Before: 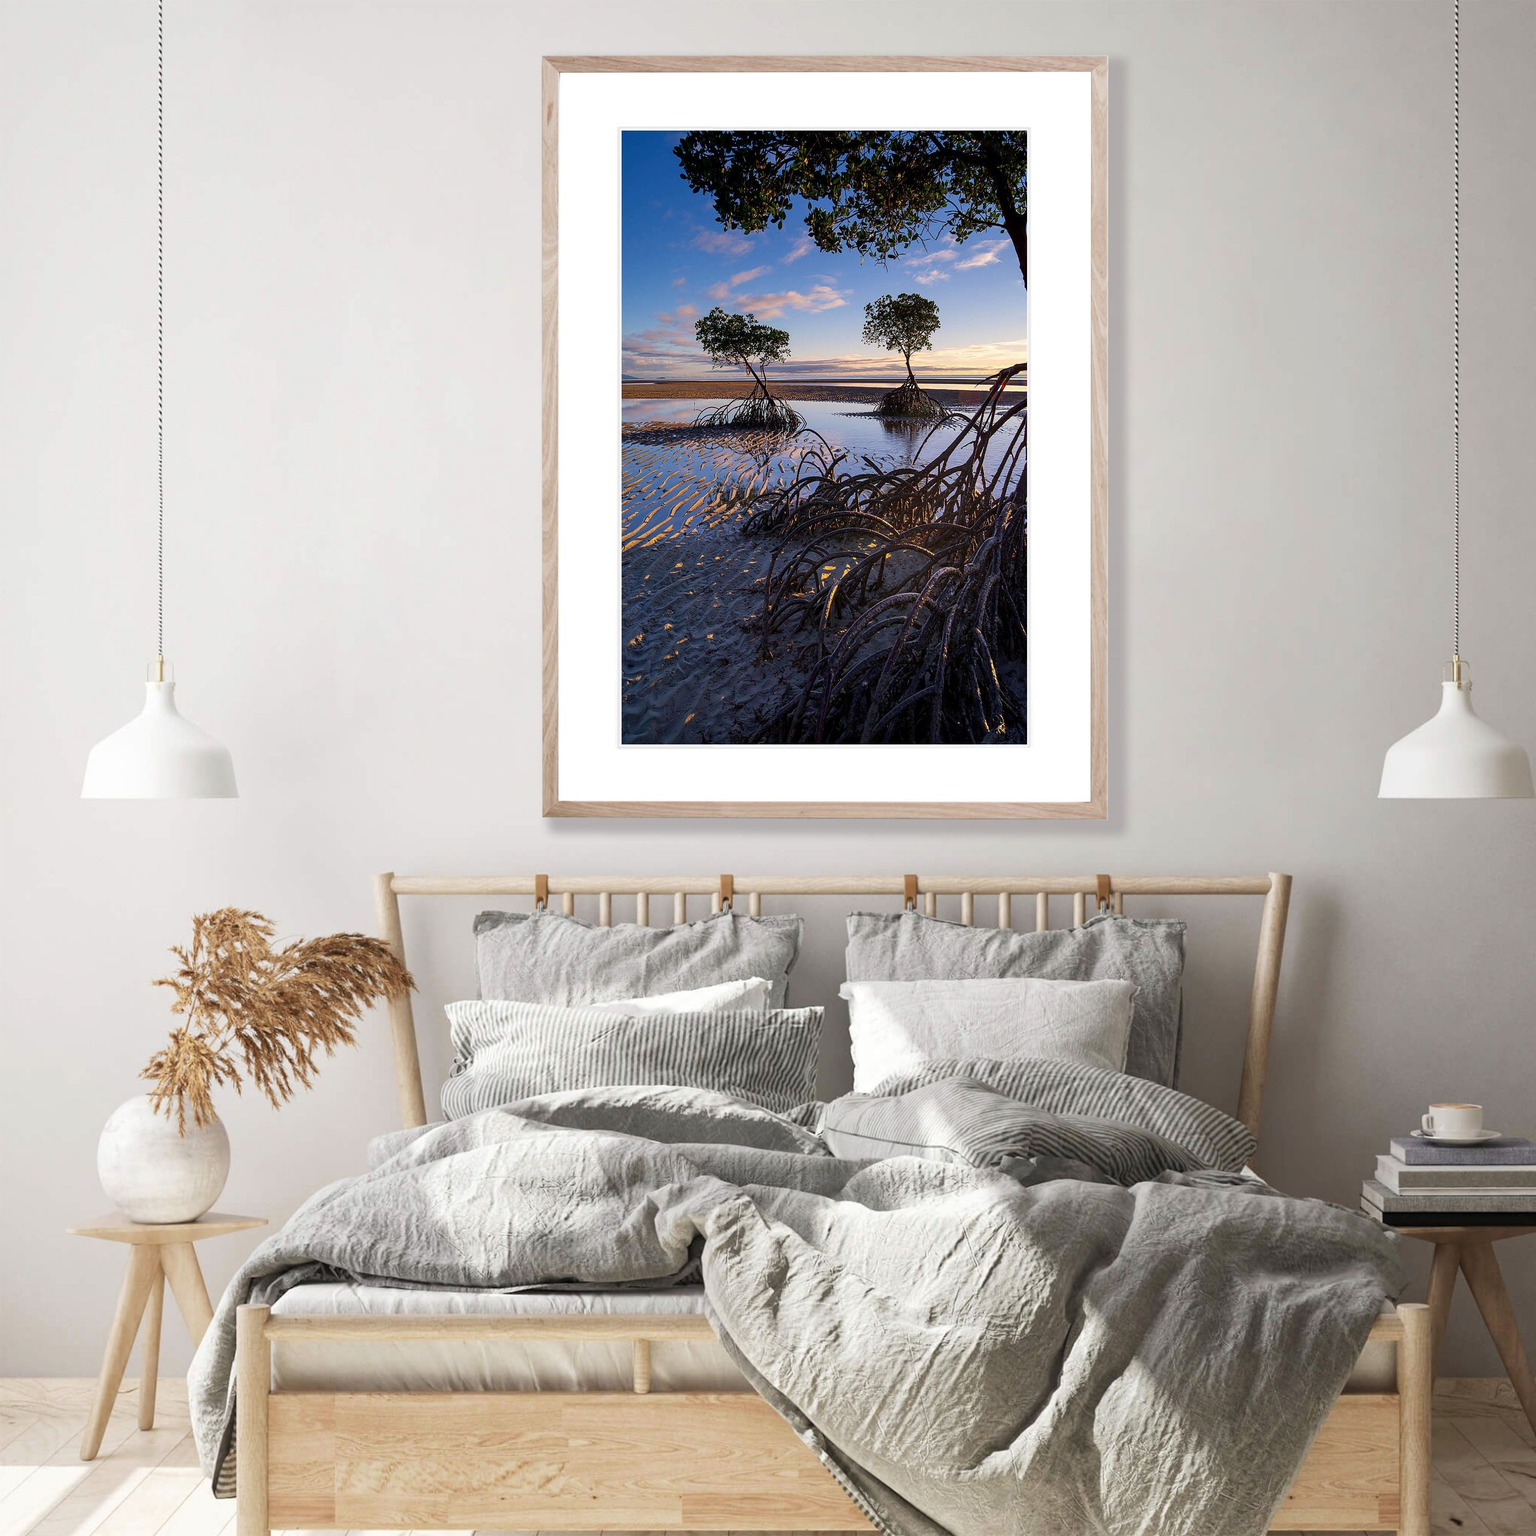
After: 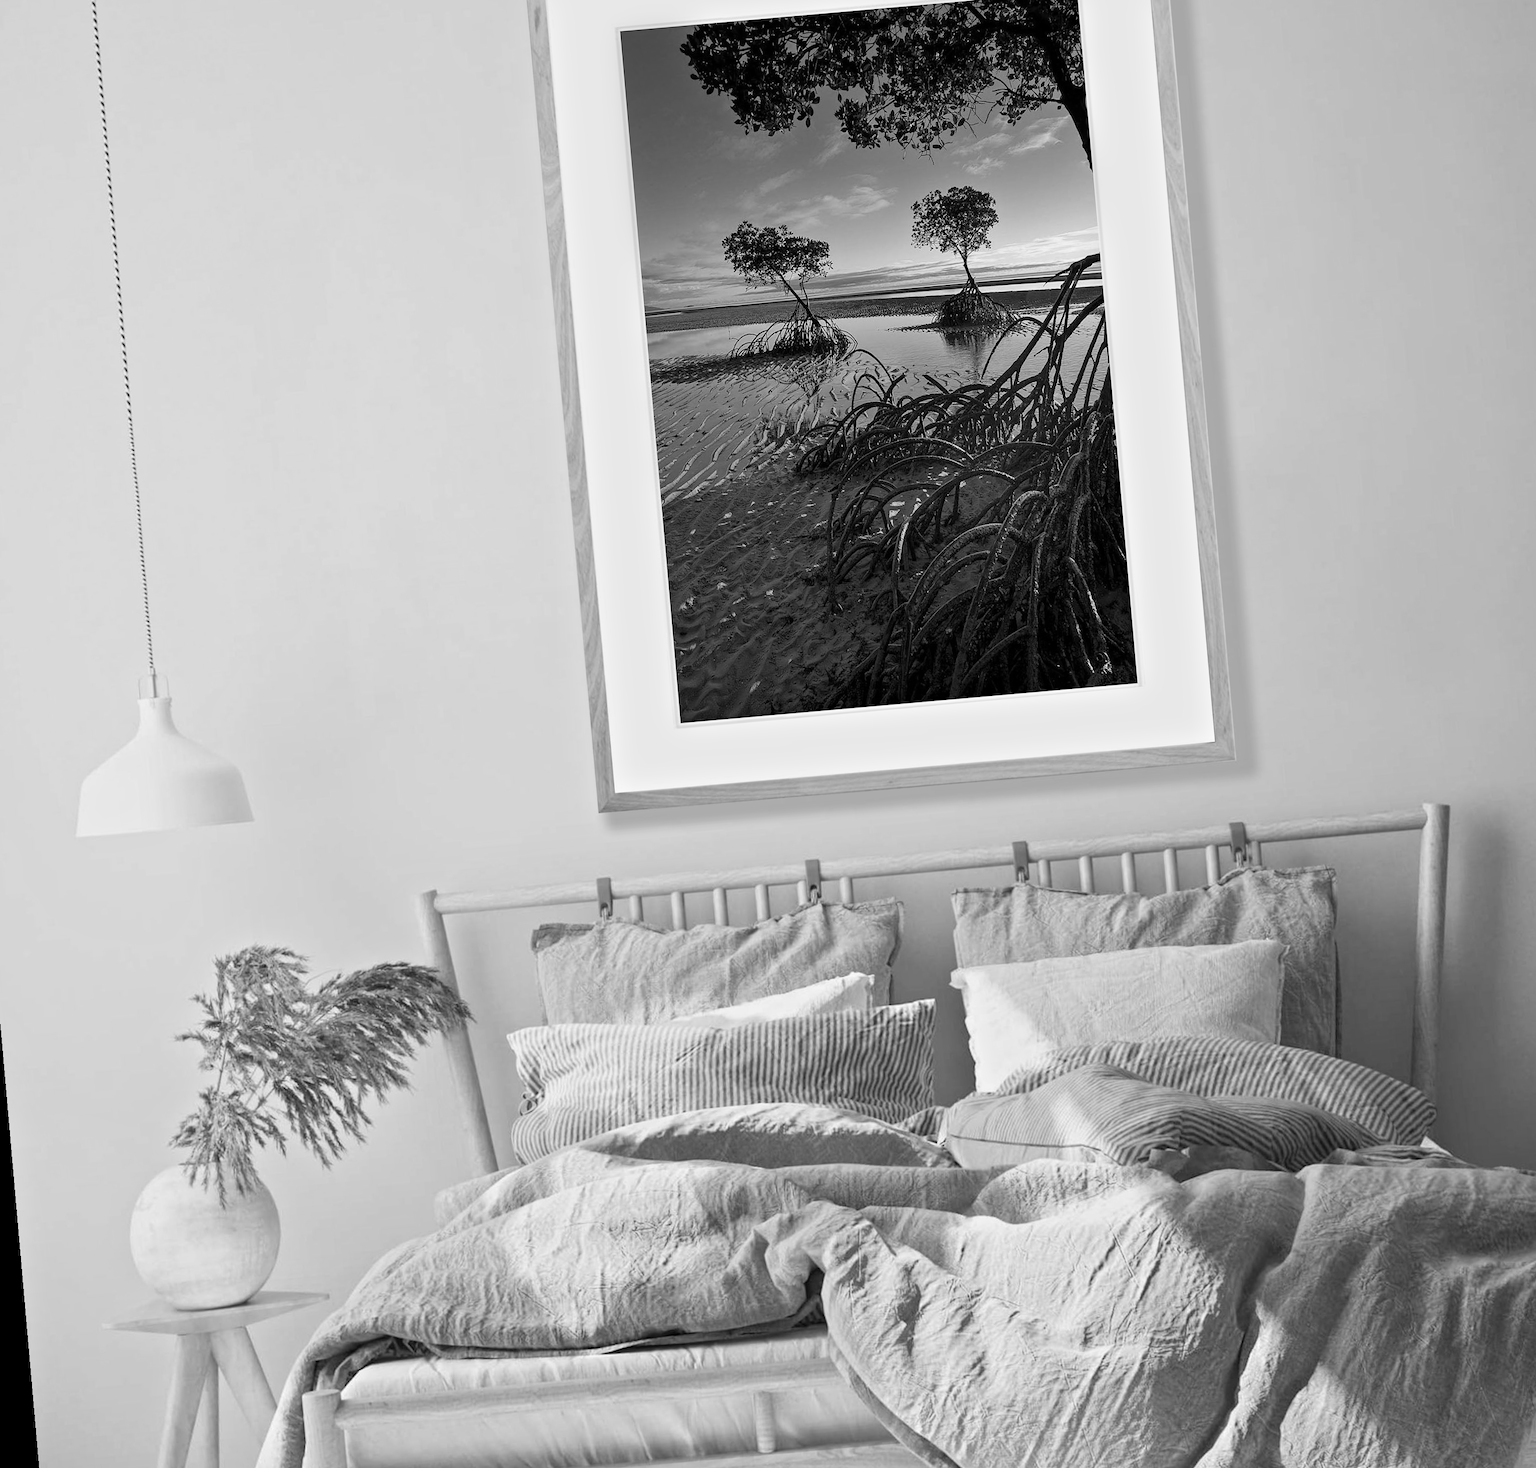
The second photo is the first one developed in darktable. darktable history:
crop: right 9.509%, bottom 0.031%
monochrome: size 1
rotate and perspective: rotation -5°, crop left 0.05, crop right 0.952, crop top 0.11, crop bottom 0.89
white balance: red 0.98, blue 1.61
